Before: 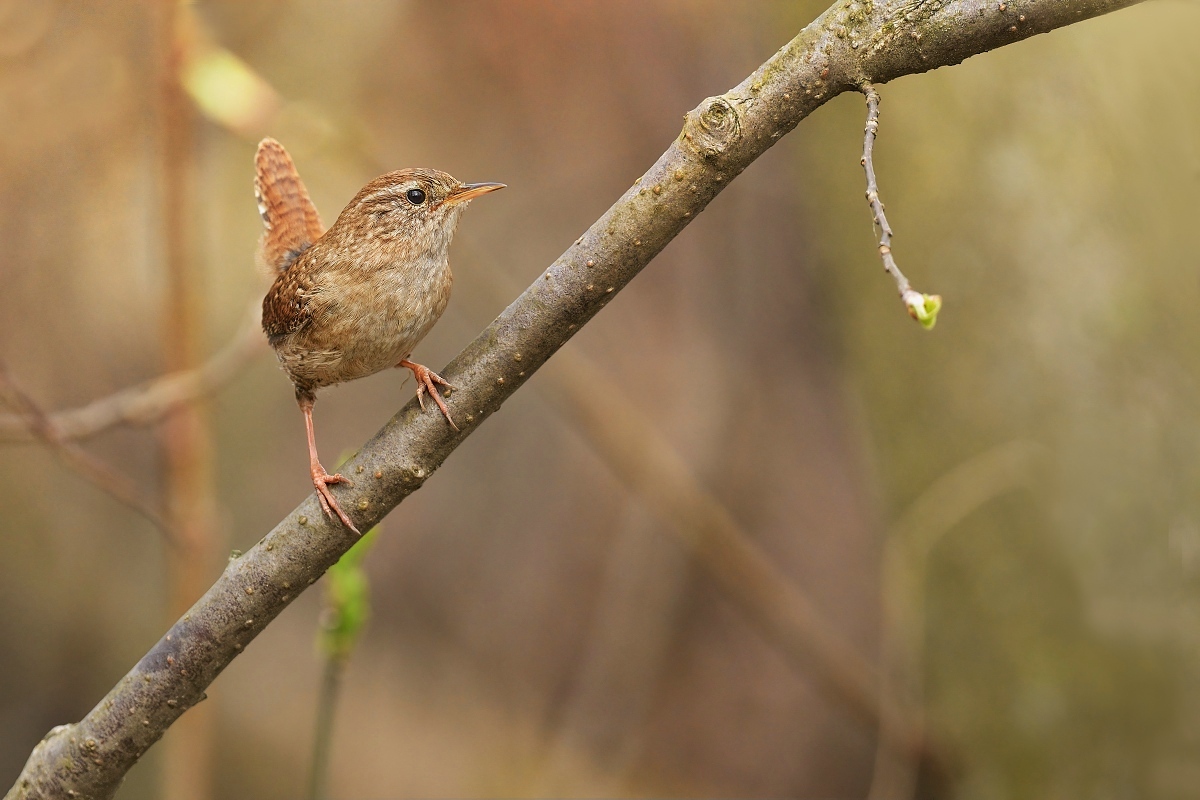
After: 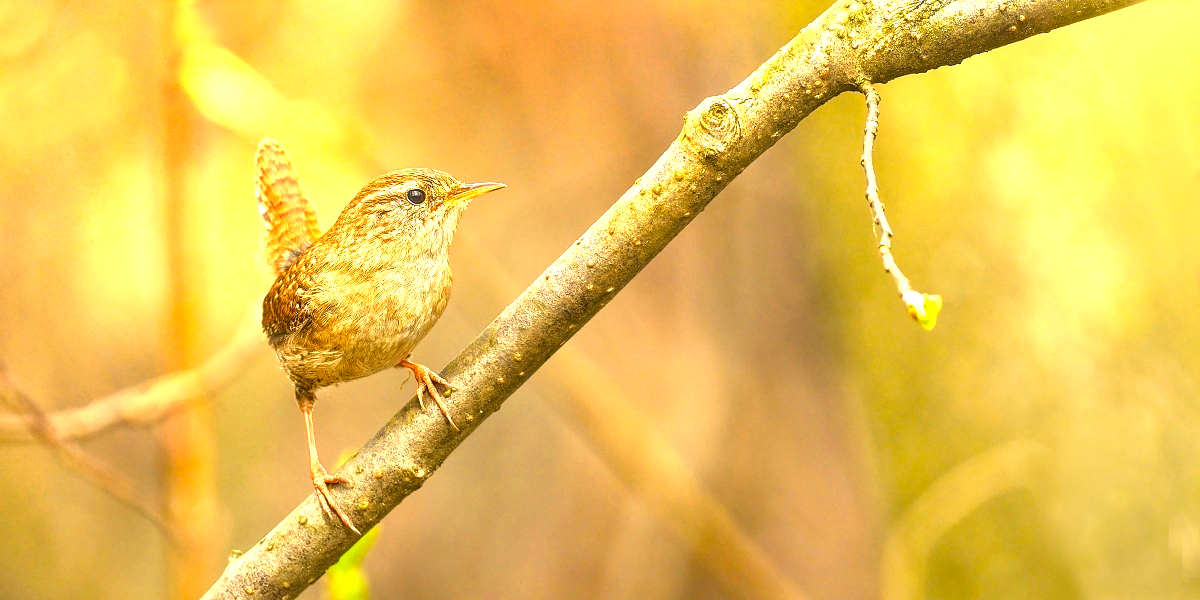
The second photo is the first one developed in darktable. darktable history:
local contrast: detail 109%
contrast brightness saturation: saturation -0.069
exposure: black level correction 0, exposure 1.199 EV, compensate exposure bias true, compensate highlight preservation false
color balance rgb: highlights gain › chroma 0.137%, highlights gain › hue 331.95°, perceptual saturation grading › global saturation 21.136%, perceptual saturation grading › highlights -19.884%, perceptual saturation grading › shadows 29.924%, perceptual brilliance grading › global brilliance 17.828%, global vibrance 23.428%
color correction: highlights a* 2.32, highlights b* 23.33
crop: bottom 24.881%
